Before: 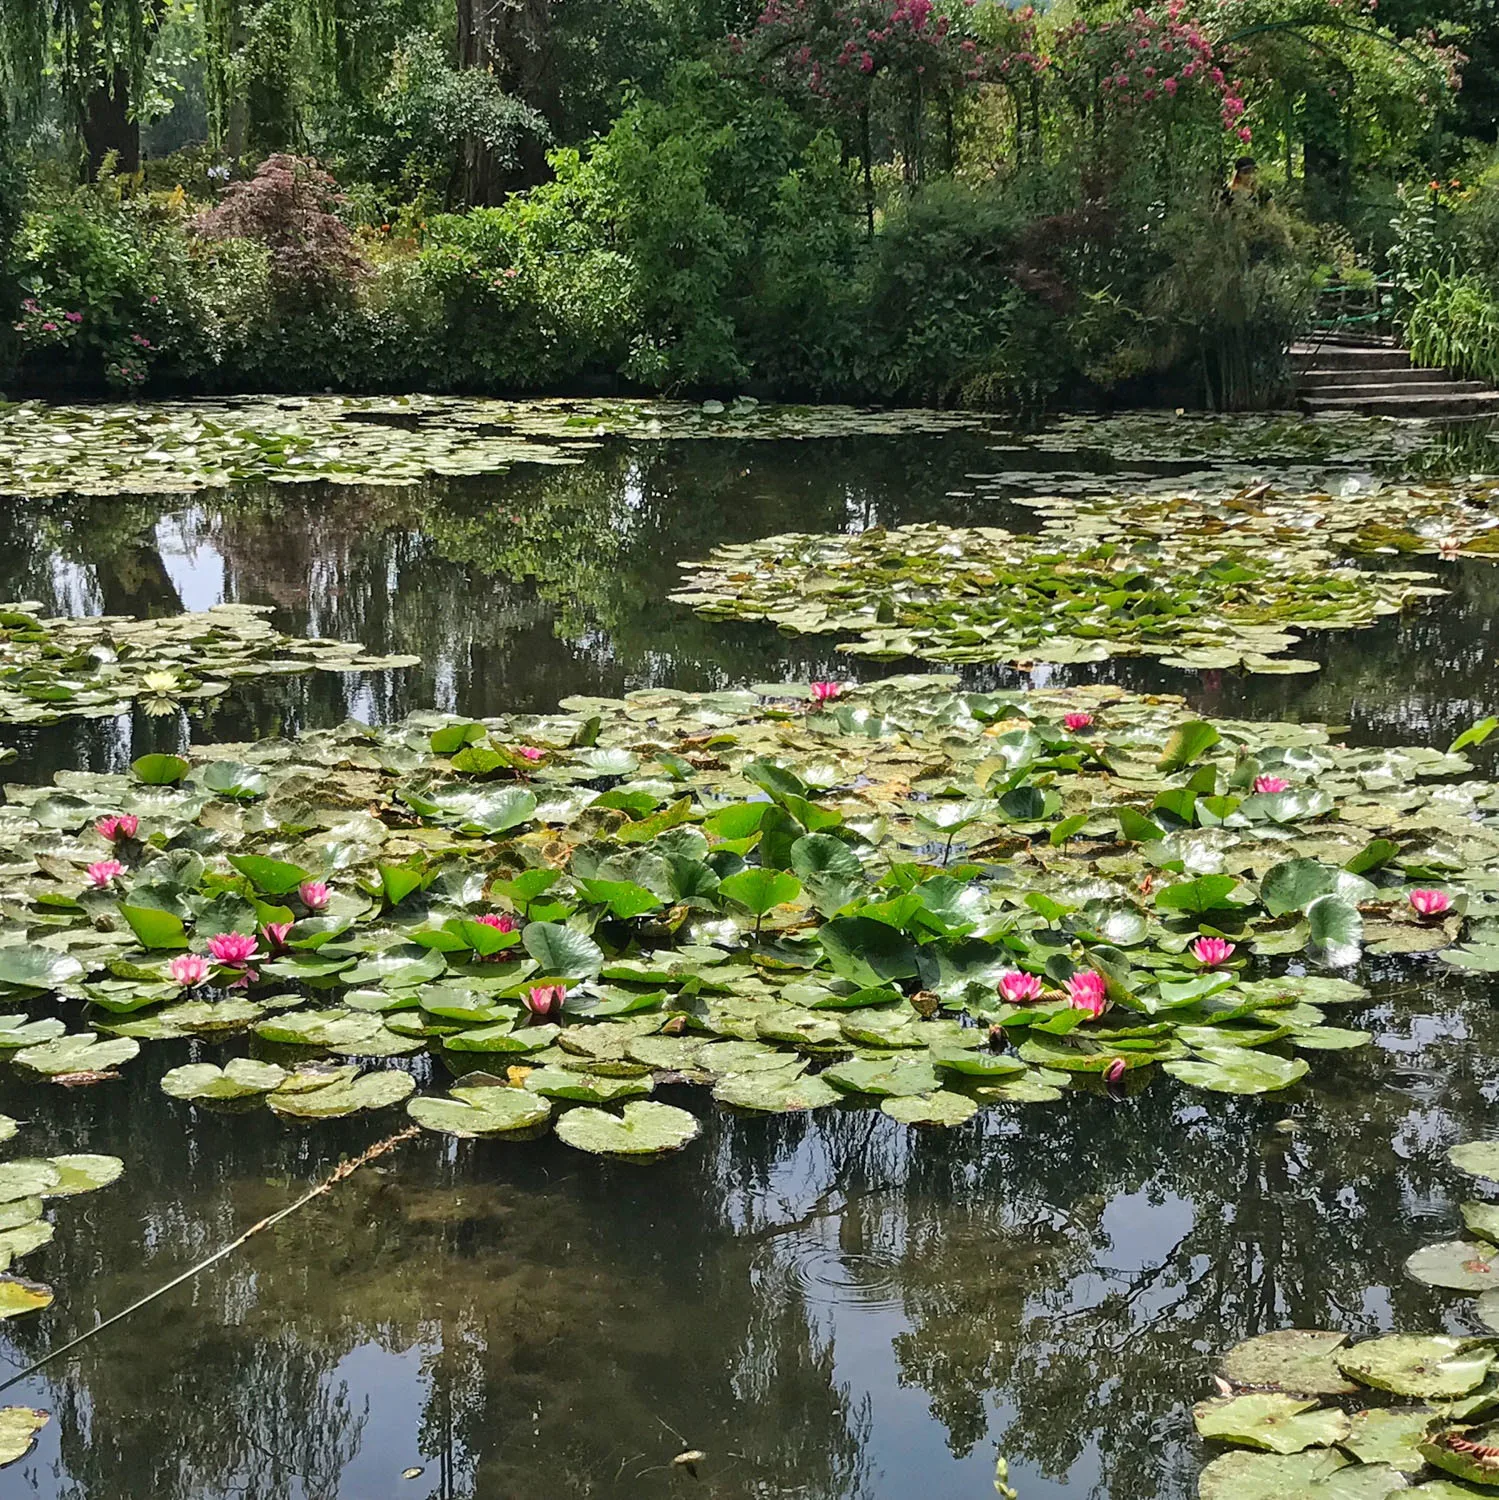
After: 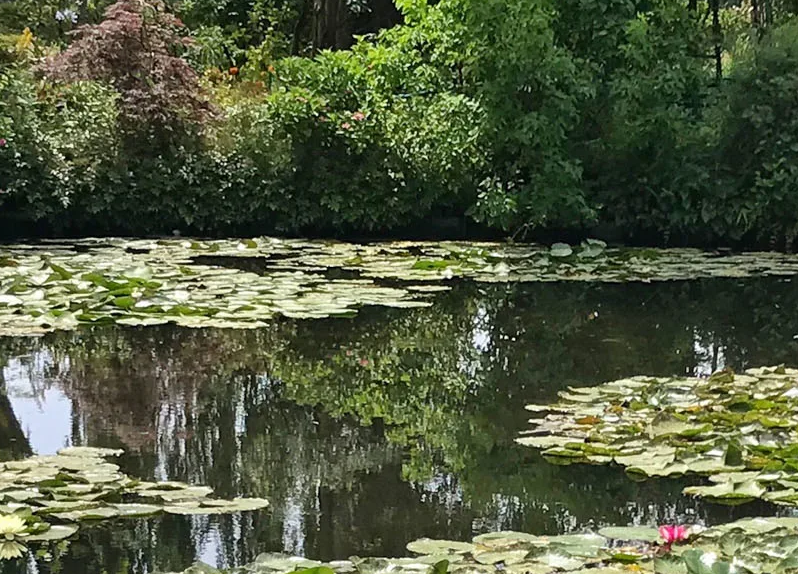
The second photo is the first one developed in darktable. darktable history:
crop: left 10.185%, top 10.511%, right 36.528%, bottom 51.184%
